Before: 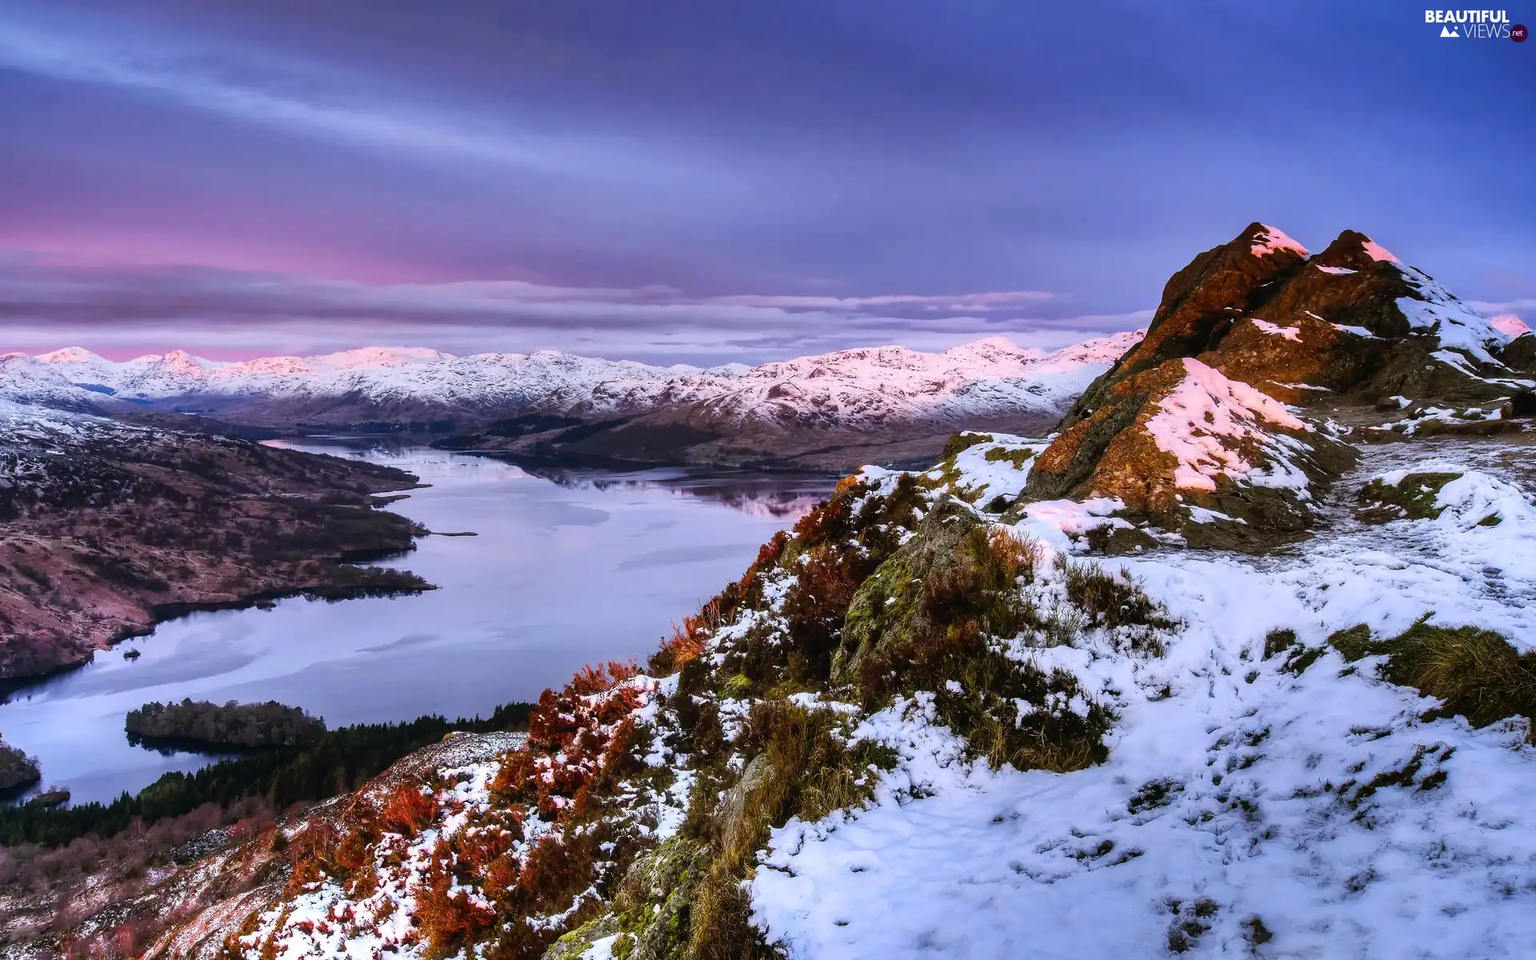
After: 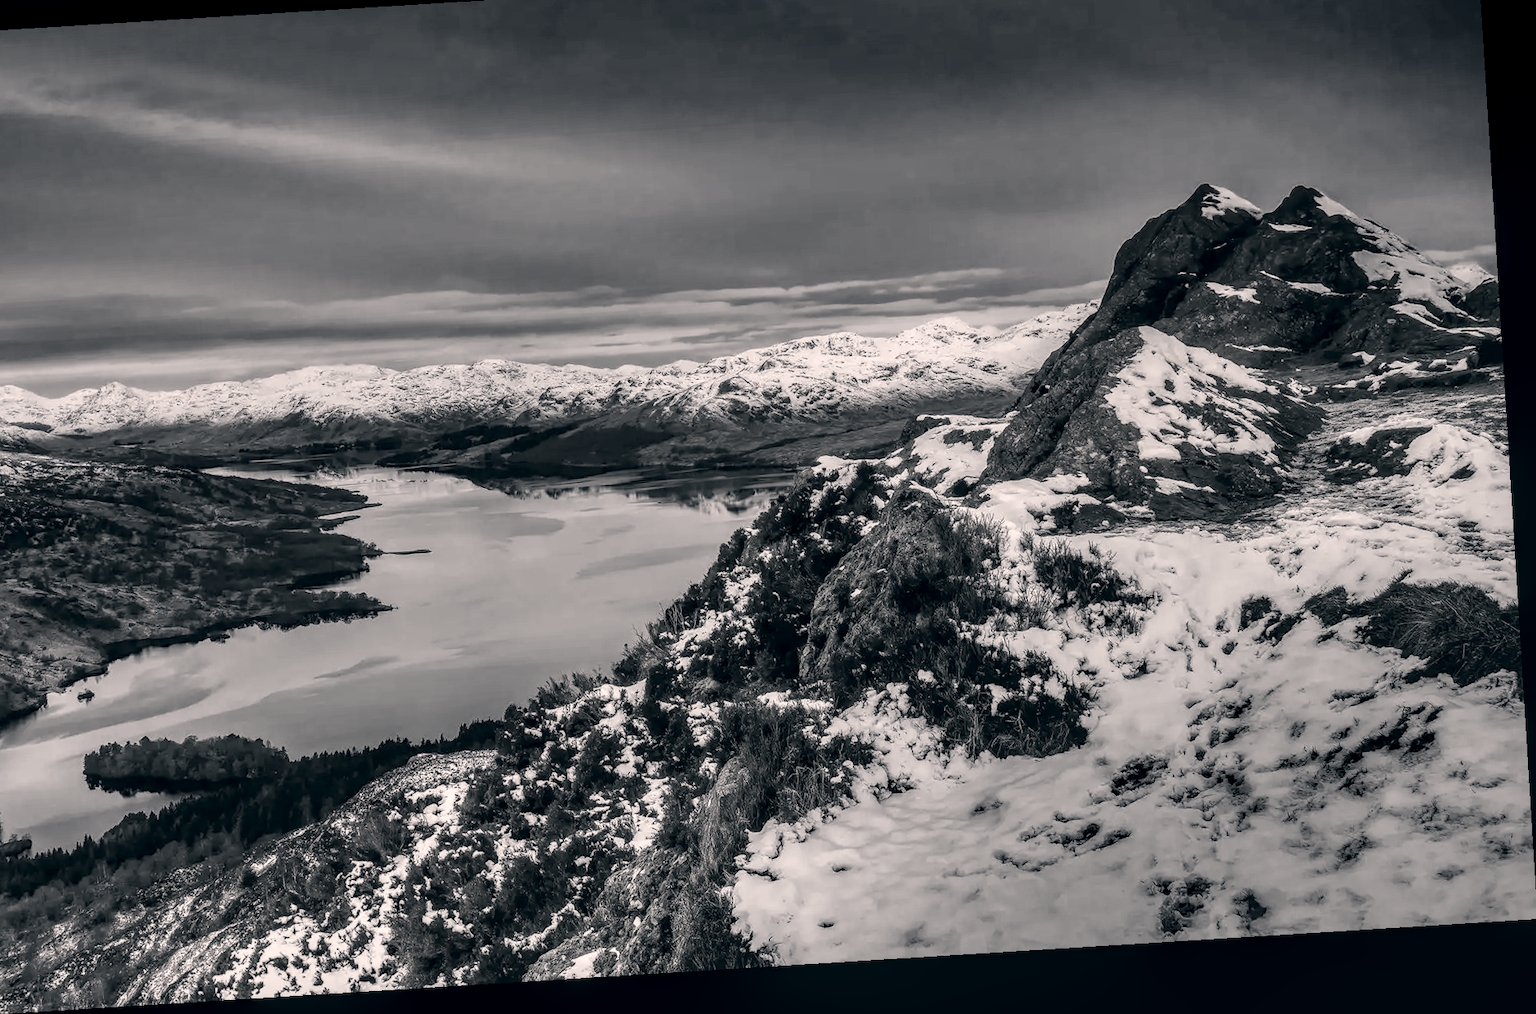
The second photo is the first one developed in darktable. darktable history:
local contrast: detail 130%
crop and rotate: angle 3.54°, left 5.578%, top 5.704%
contrast brightness saturation: saturation -0.984
color correction: highlights a* 5.42, highlights b* 5.28, shadows a* -4.4, shadows b* -5.03
color balance rgb: linear chroma grading › global chroma 9.158%, perceptual saturation grading › global saturation 13.507%, global vibrance -1.82%, saturation formula JzAzBz (2021)
